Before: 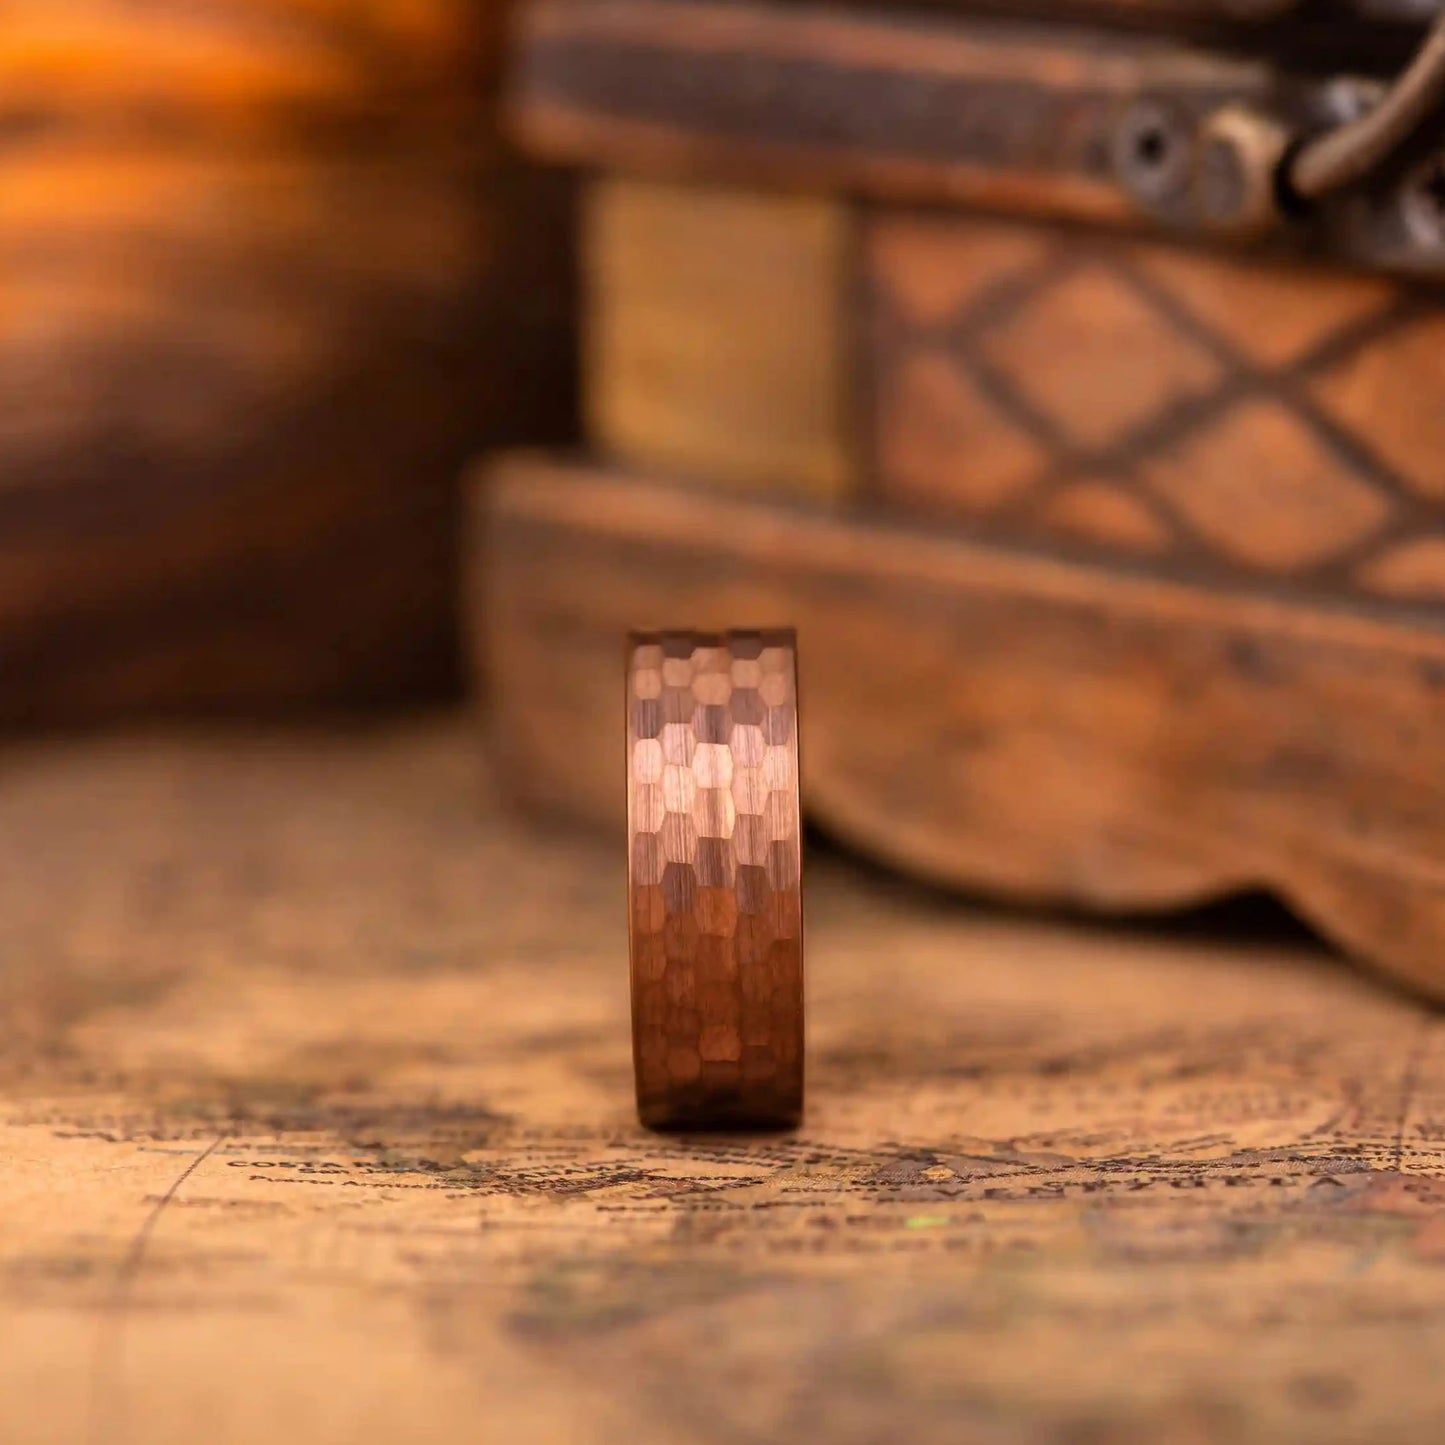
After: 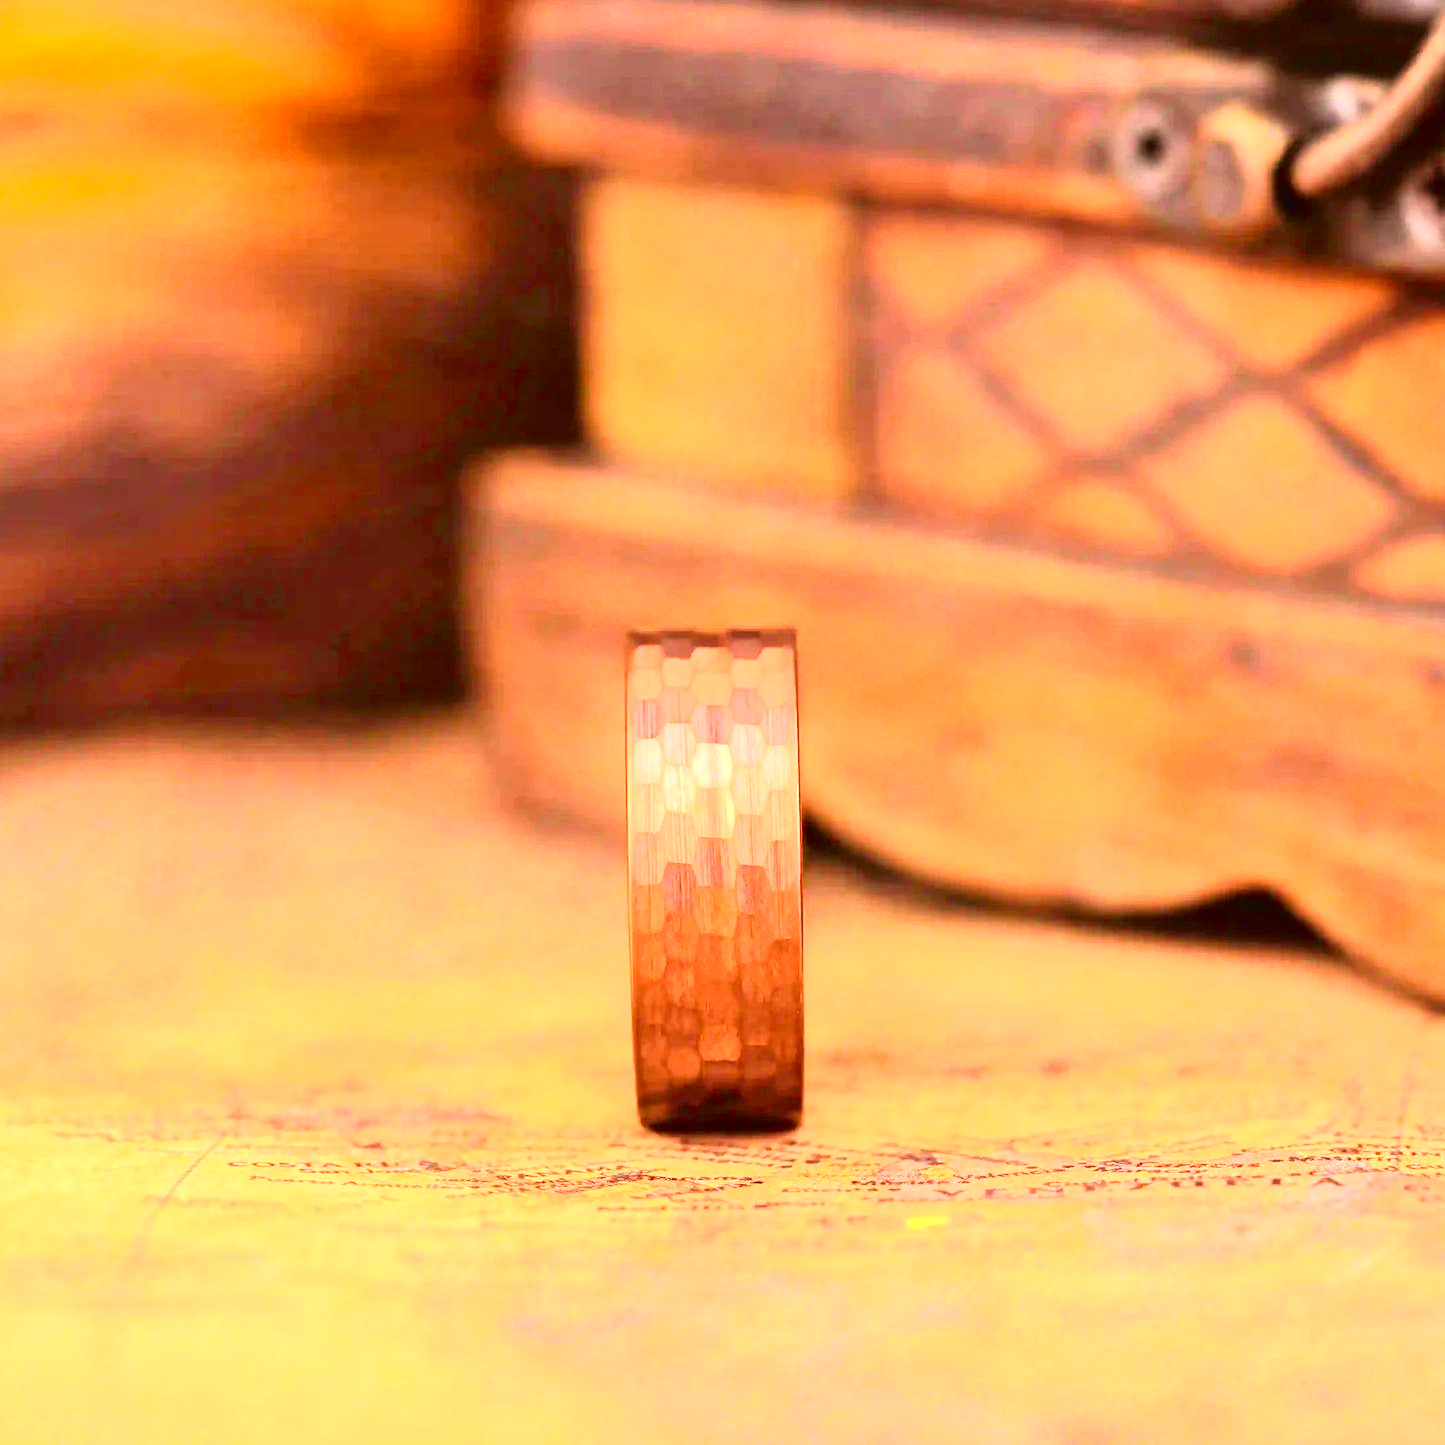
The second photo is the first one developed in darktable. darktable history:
graduated density: rotation 5.63°, offset 76.9
exposure: black level correction 0, exposure 2.088 EV, compensate exposure bias true, compensate highlight preservation false
tone curve: curves: ch0 [(0.003, 0.032) (0.037, 0.037) (0.142, 0.117) (0.279, 0.311) (0.405, 0.49) (0.526, 0.651) (0.722, 0.857) (0.875, 0.946) (1, 0.98)]; ch1 [(0, 0) (0.305, 0.325) (0.453, 0.437) (0.482, 0.473) (0.501, 0.498) (0.515, 0.523) (0.559, 0.591) (0.6, 0.659) (0.656, 0.71) (1, 1)]; ch2 [(0, 0) (0.323, 0.277) (0.424, 0.396) (0.479, 0.484) (0.499, 0.502) (0.515, 0.537) (0.564, 0.595) (0.644, 0.703) (0.742, 0.803) (1, 1)], color space Lab, independent channels, preserve colors none
